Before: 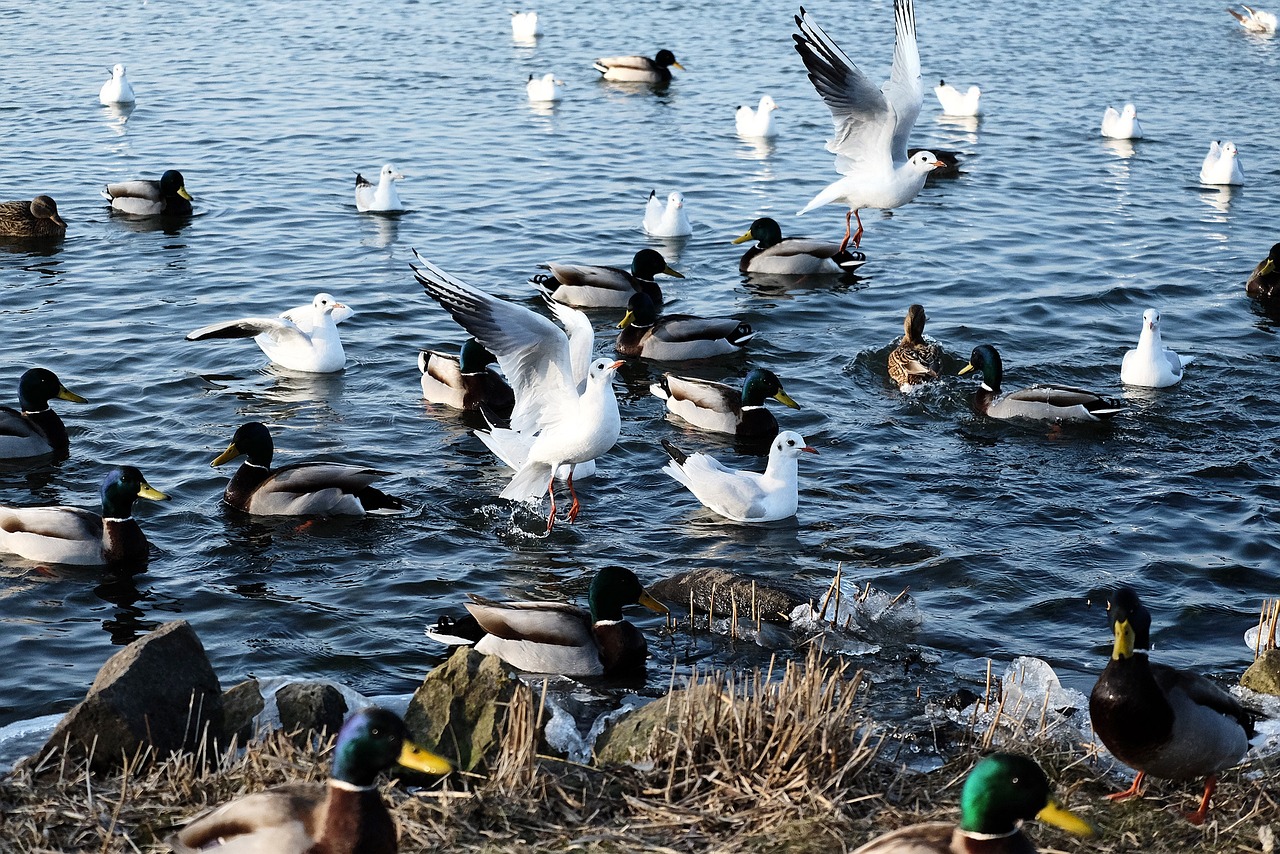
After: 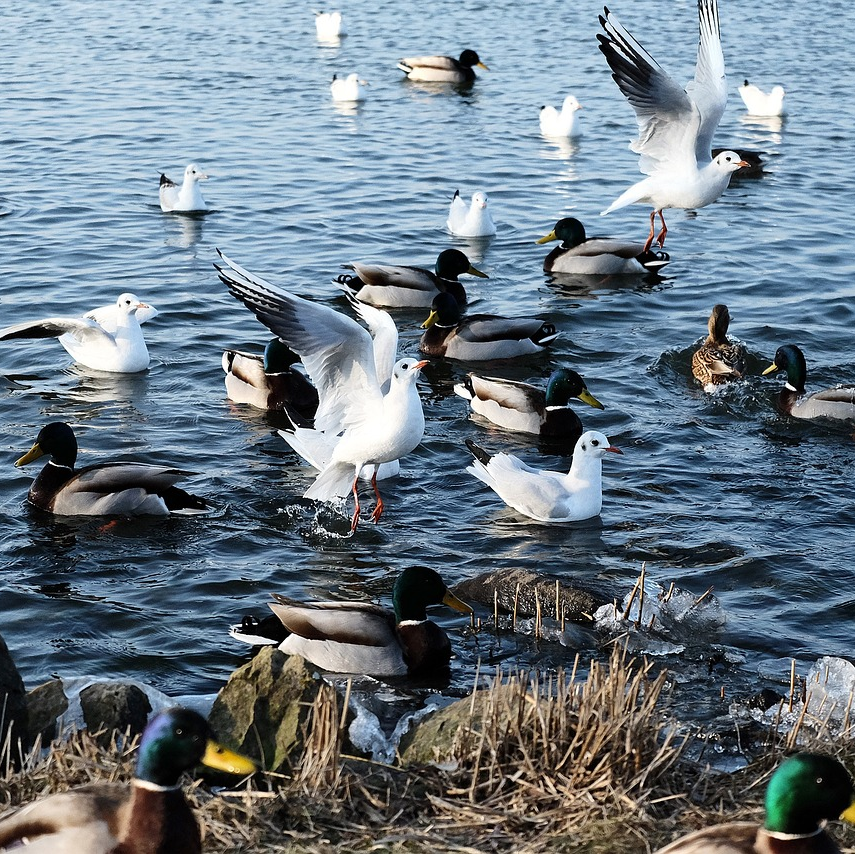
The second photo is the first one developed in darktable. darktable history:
crop: left 15.381%, right 17.805%
